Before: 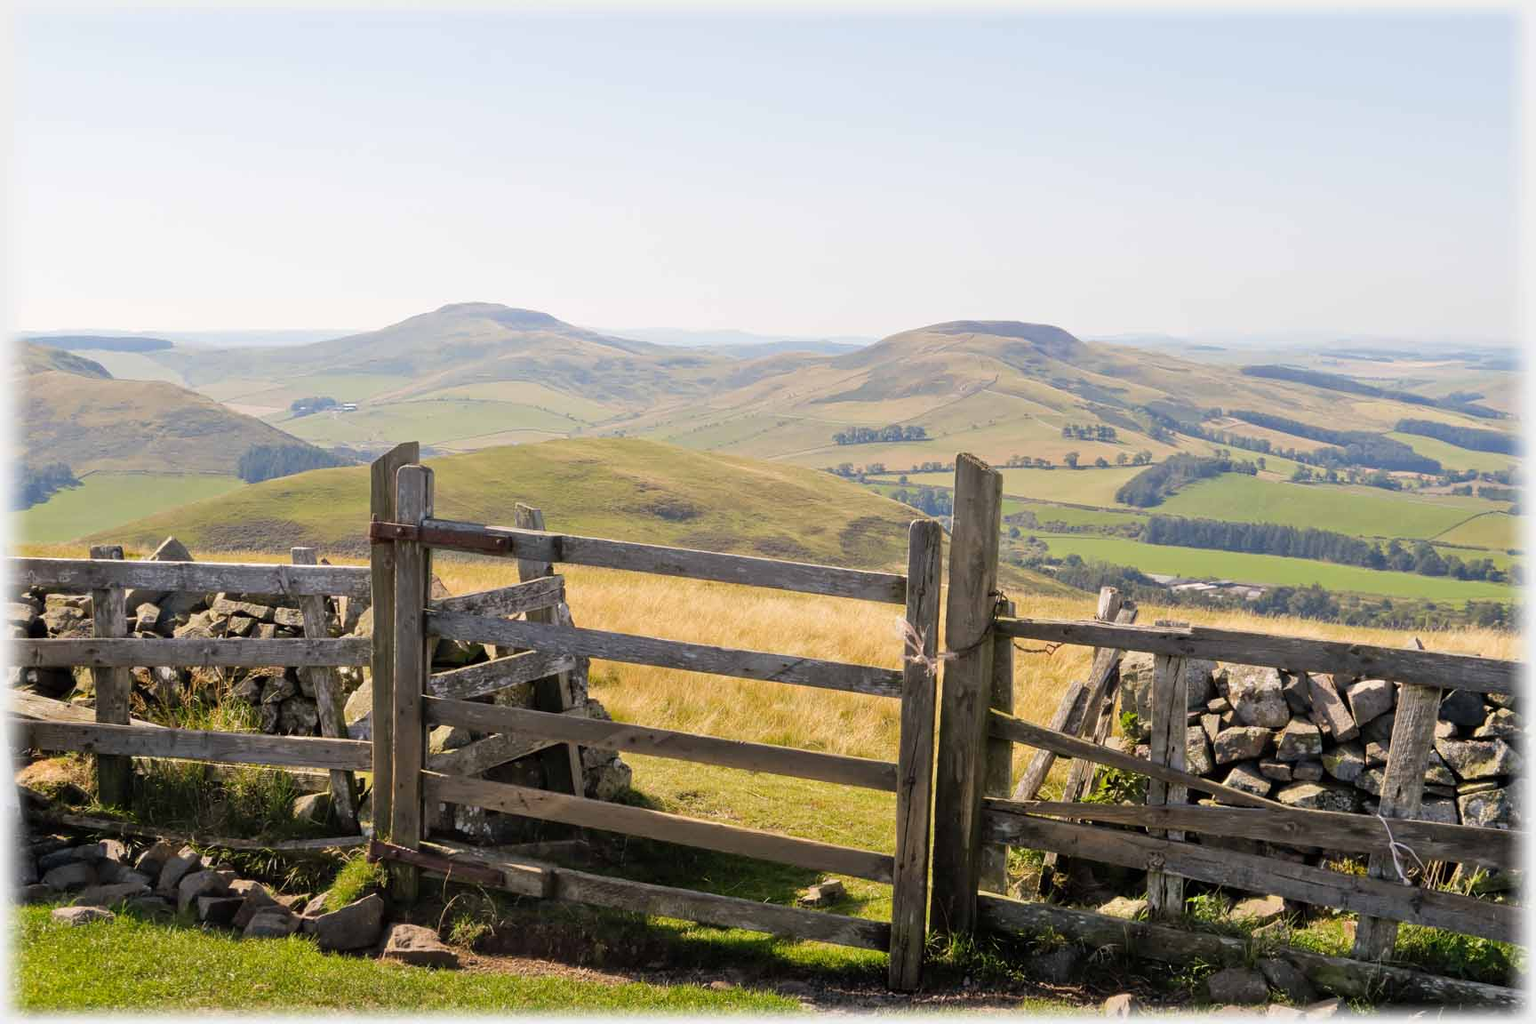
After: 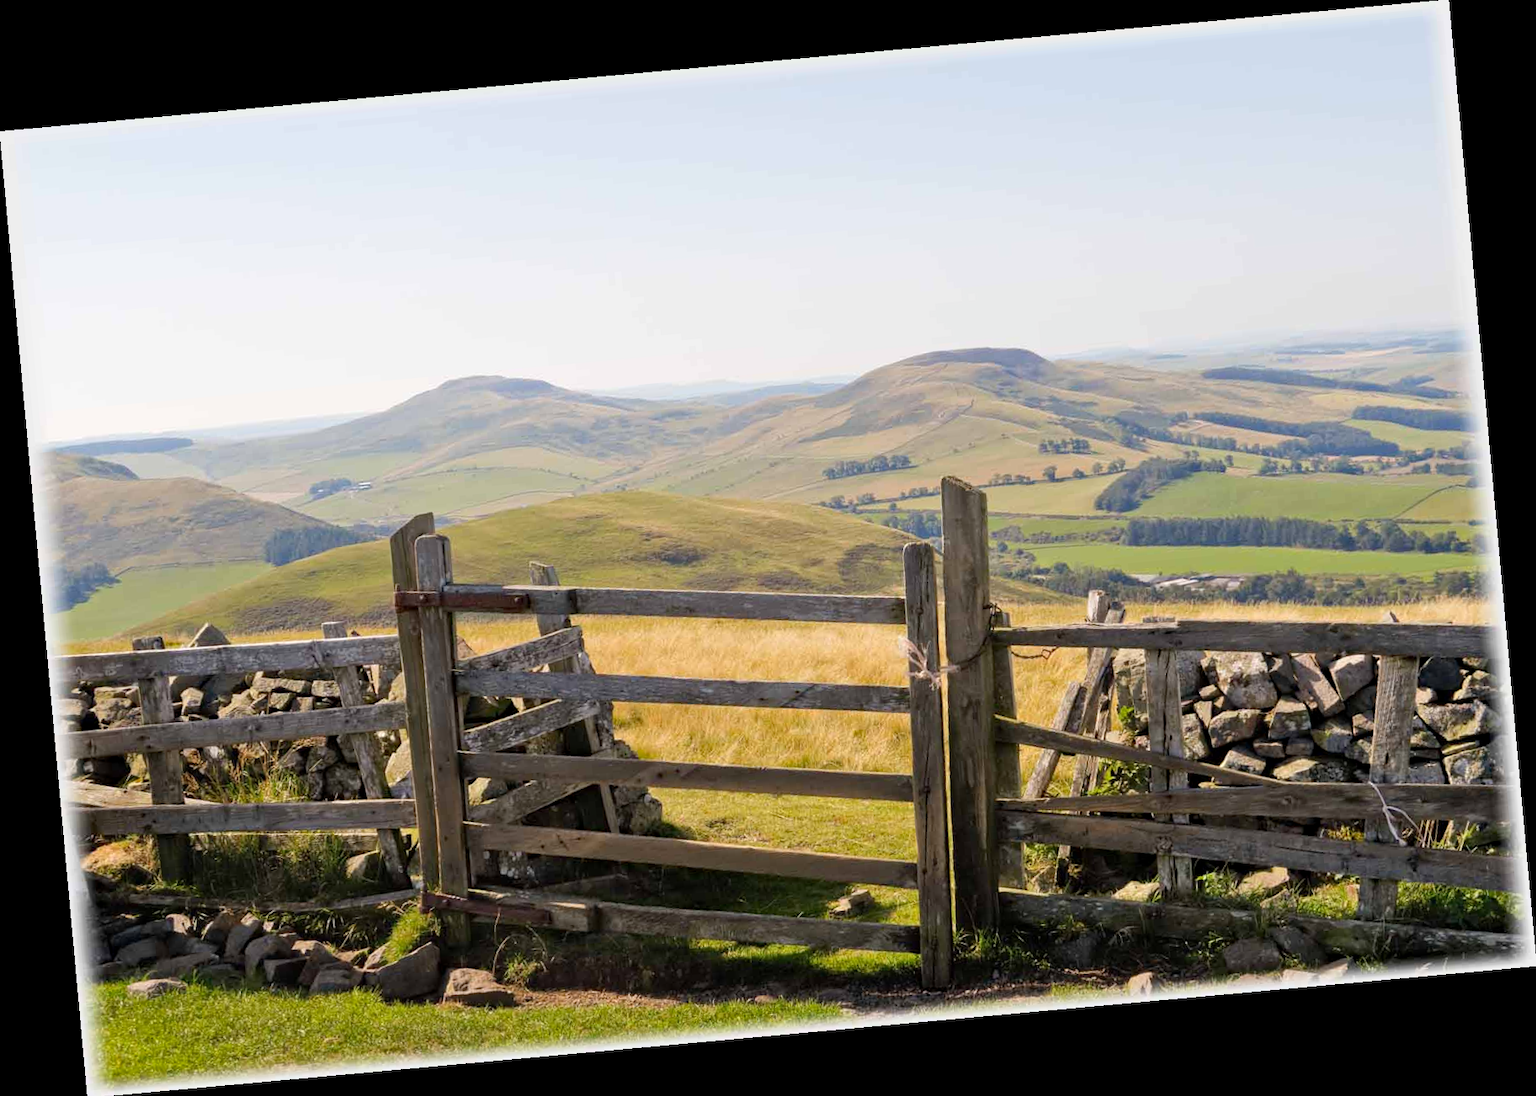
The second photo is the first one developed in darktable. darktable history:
rotate and perspective: rotation -5.2°, automatic cropping off
haze removal: adaptive false
